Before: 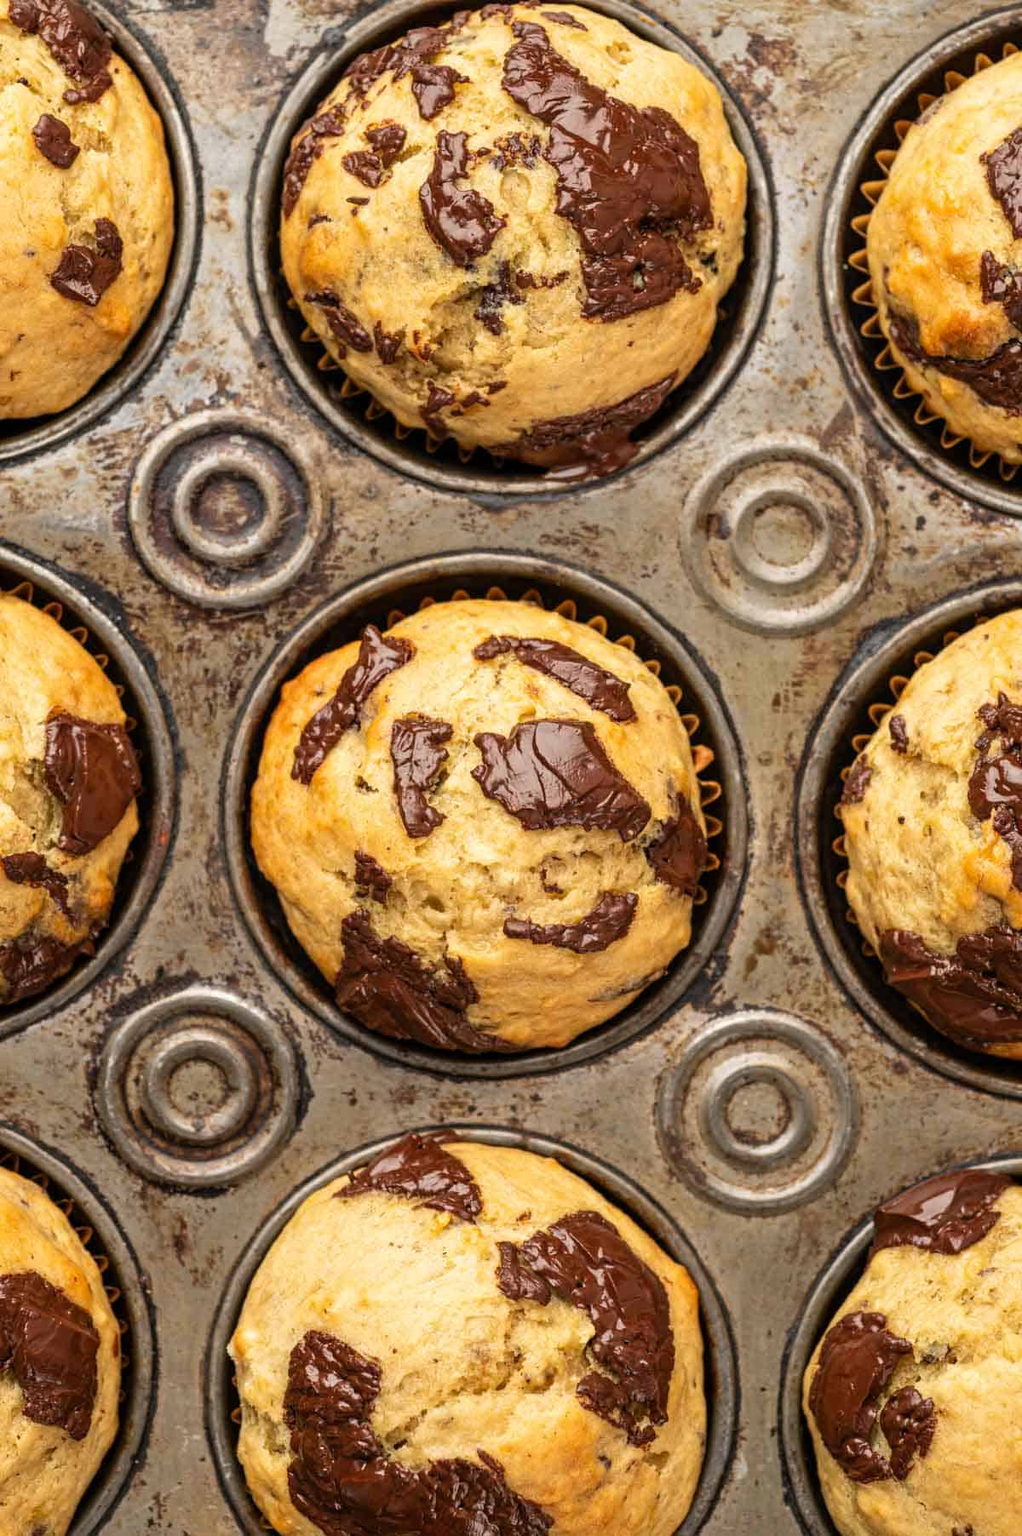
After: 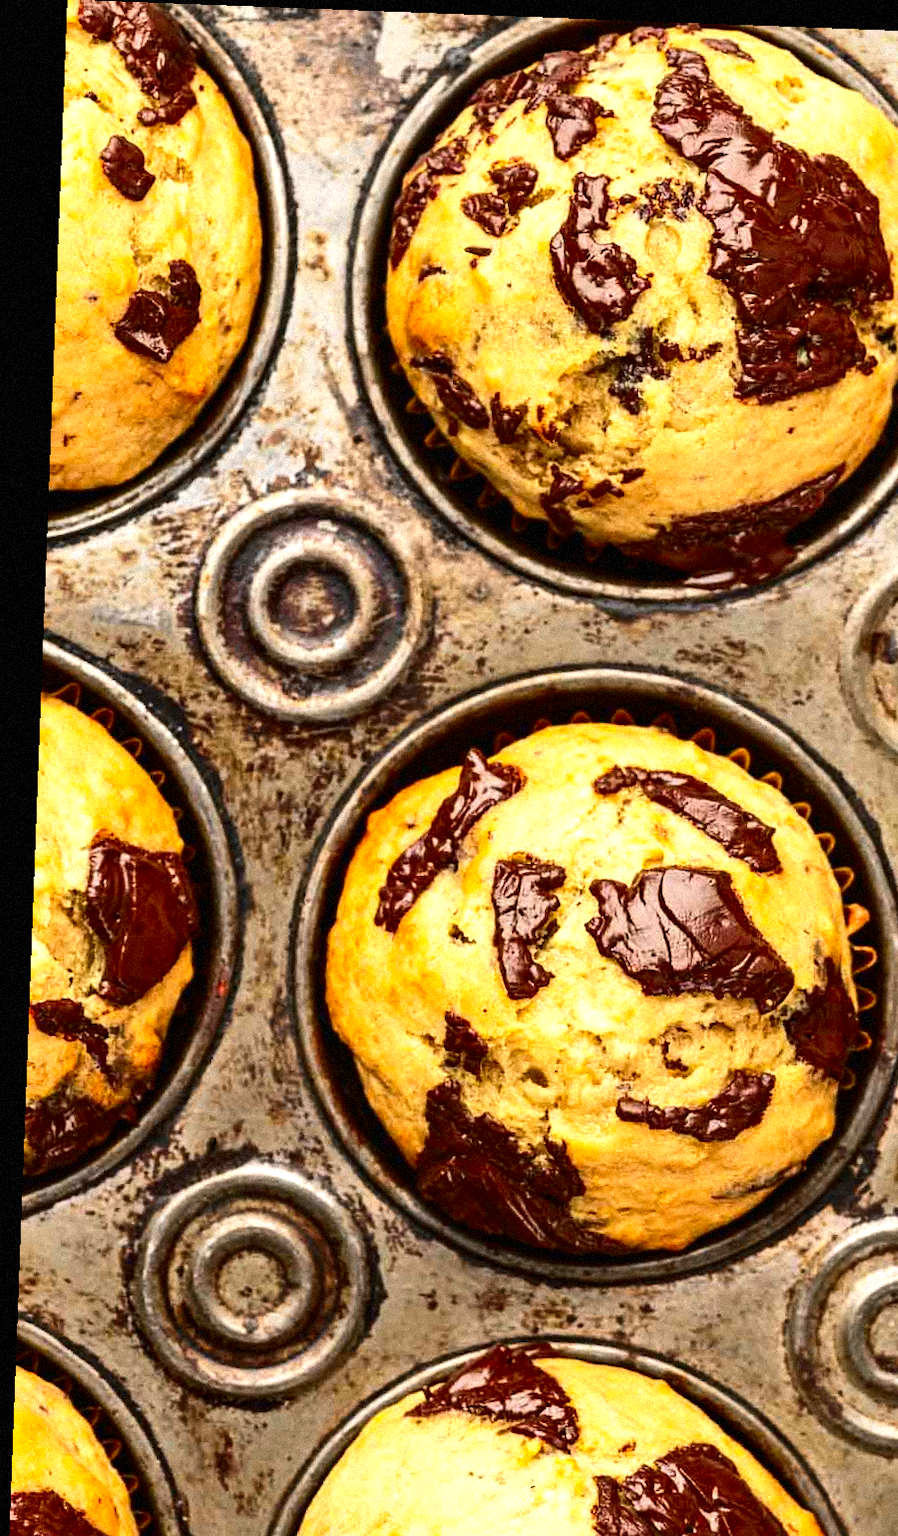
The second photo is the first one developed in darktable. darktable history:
contrast brightness saturation: contrast 0.22, brightness -0.19, saturation 0.24
exposure: black level correction -0.002, exposure 0.54 EV, compensate highlight preservation false
shadows and highlights: shadows 49, highlights -41, soften with gaussian
rotate and perspective: rotation 2.17°, automatic cropping off
crop: right 28.885%, bottom 16.626%
grain: mid-tones bias 0%
